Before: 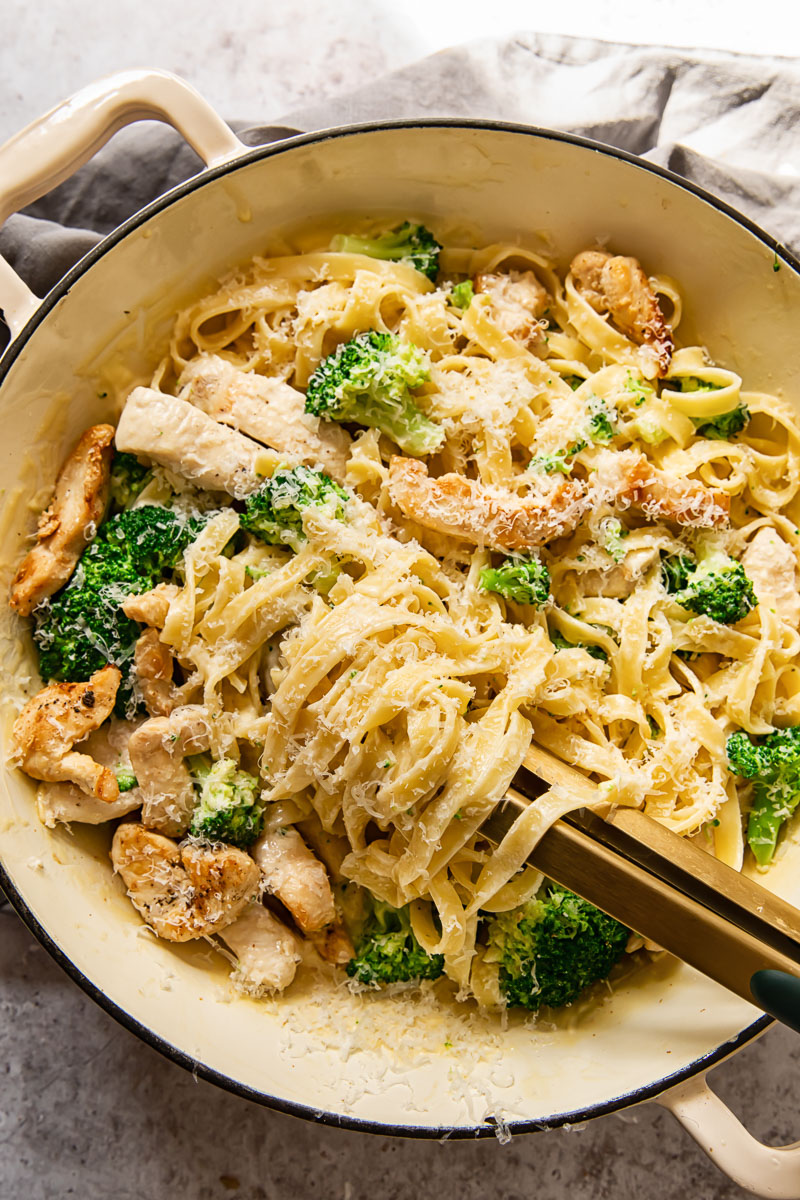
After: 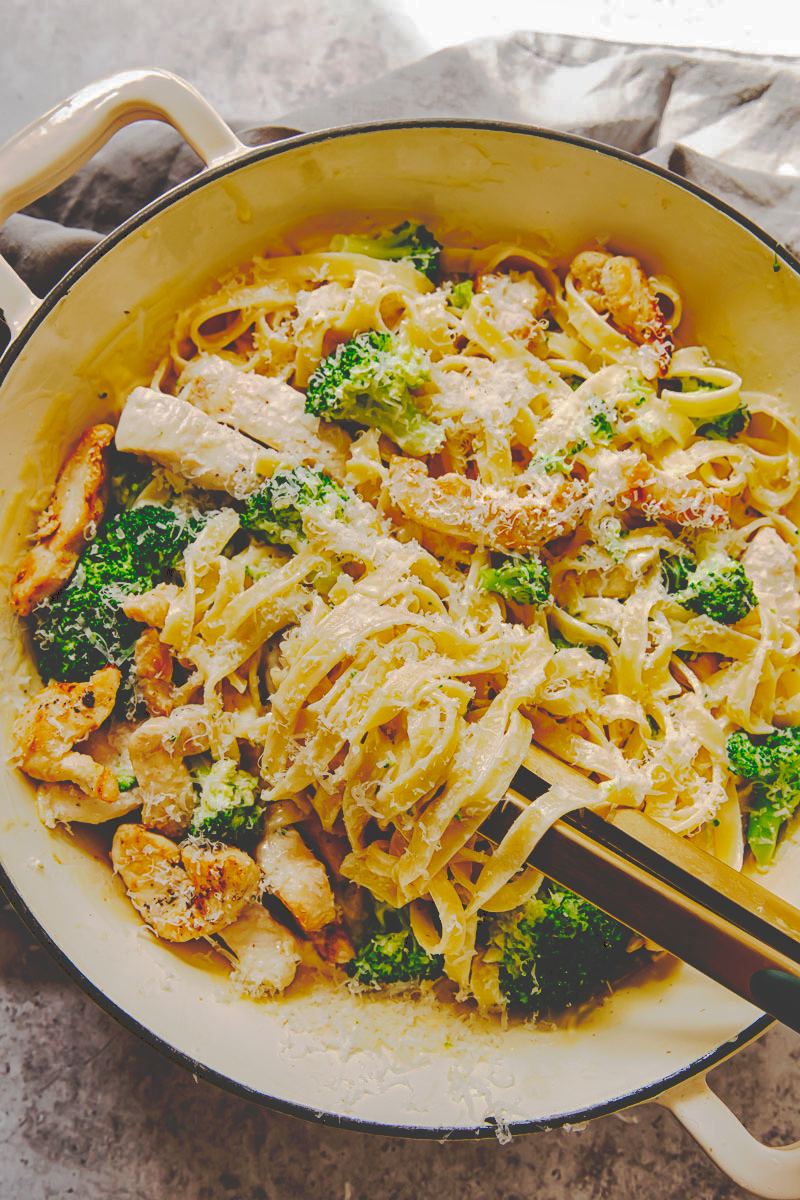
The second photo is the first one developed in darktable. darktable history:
shadows and highlights: shadows 39.99, highlights -59.87
tone curve: curves: ch0 [(0, 0) (0.003, 0.198) (0.011, 0.198) (0.025, 0.198) (0.044, 0.198) (0.069, 0.201) (0.1, 0.202) (0.136, 0.207) (0.177, 0.212) (0.224, 0.222) (0.277, 0.27) (0.335, 0.332) (0.399, 0.422) (0.468, 0.542) (0.543, 0.626) (0.623, 0.698) (0.709, 0.764) (0.801, 0.82) (0.898, 0.863) (1, 1)], preserve colors none
